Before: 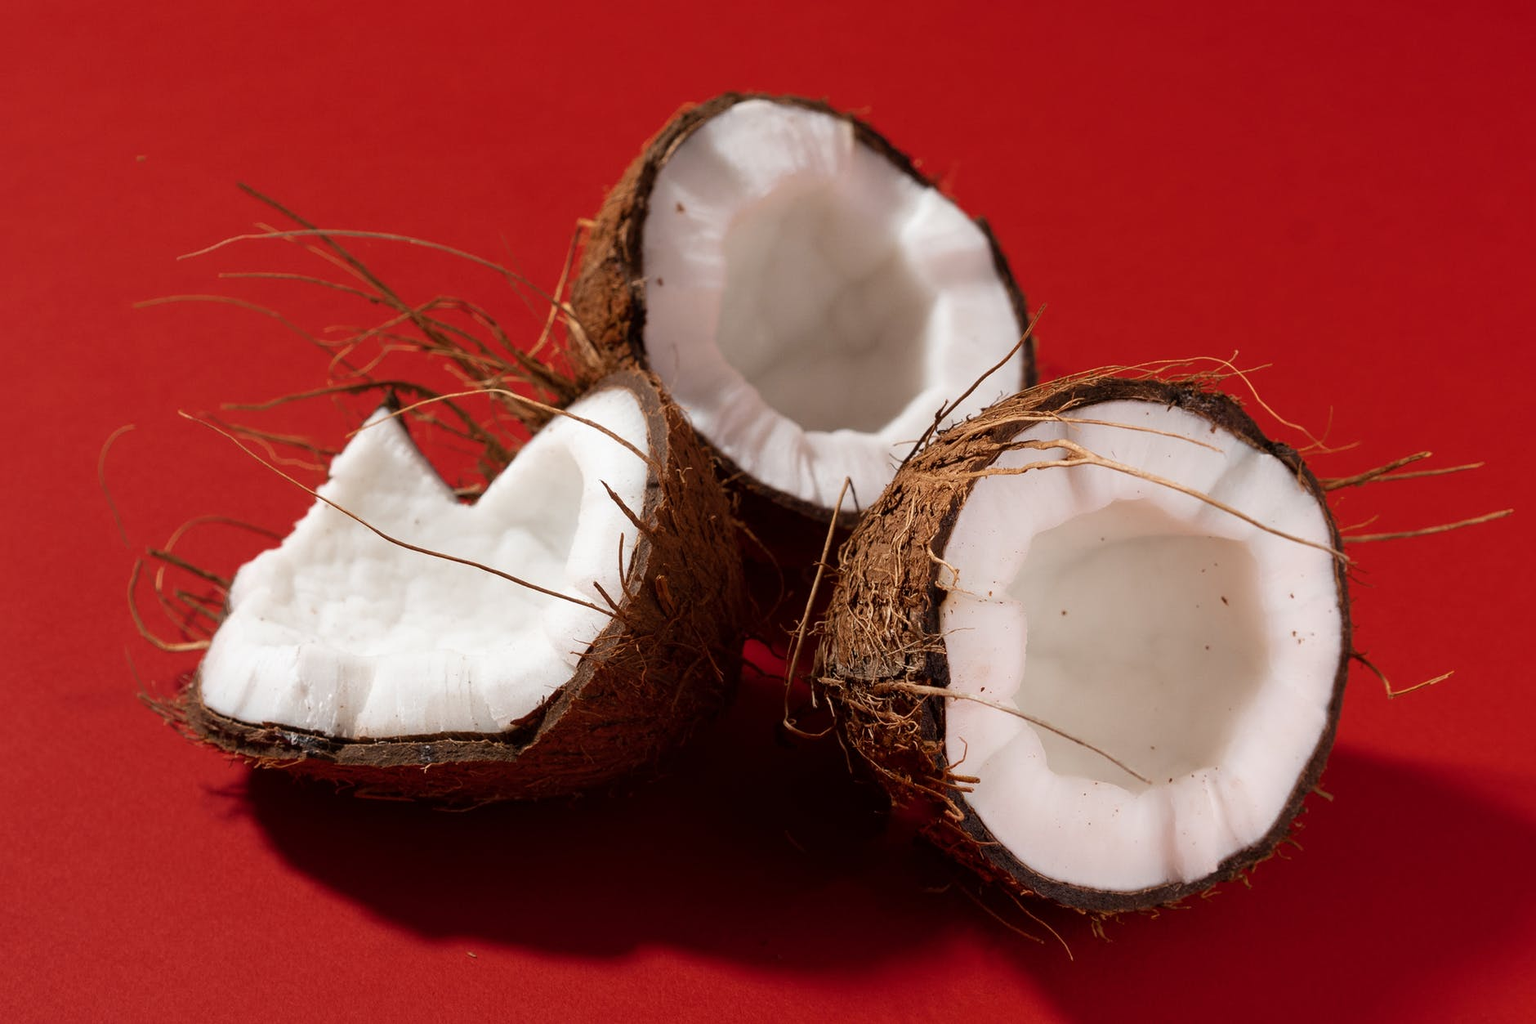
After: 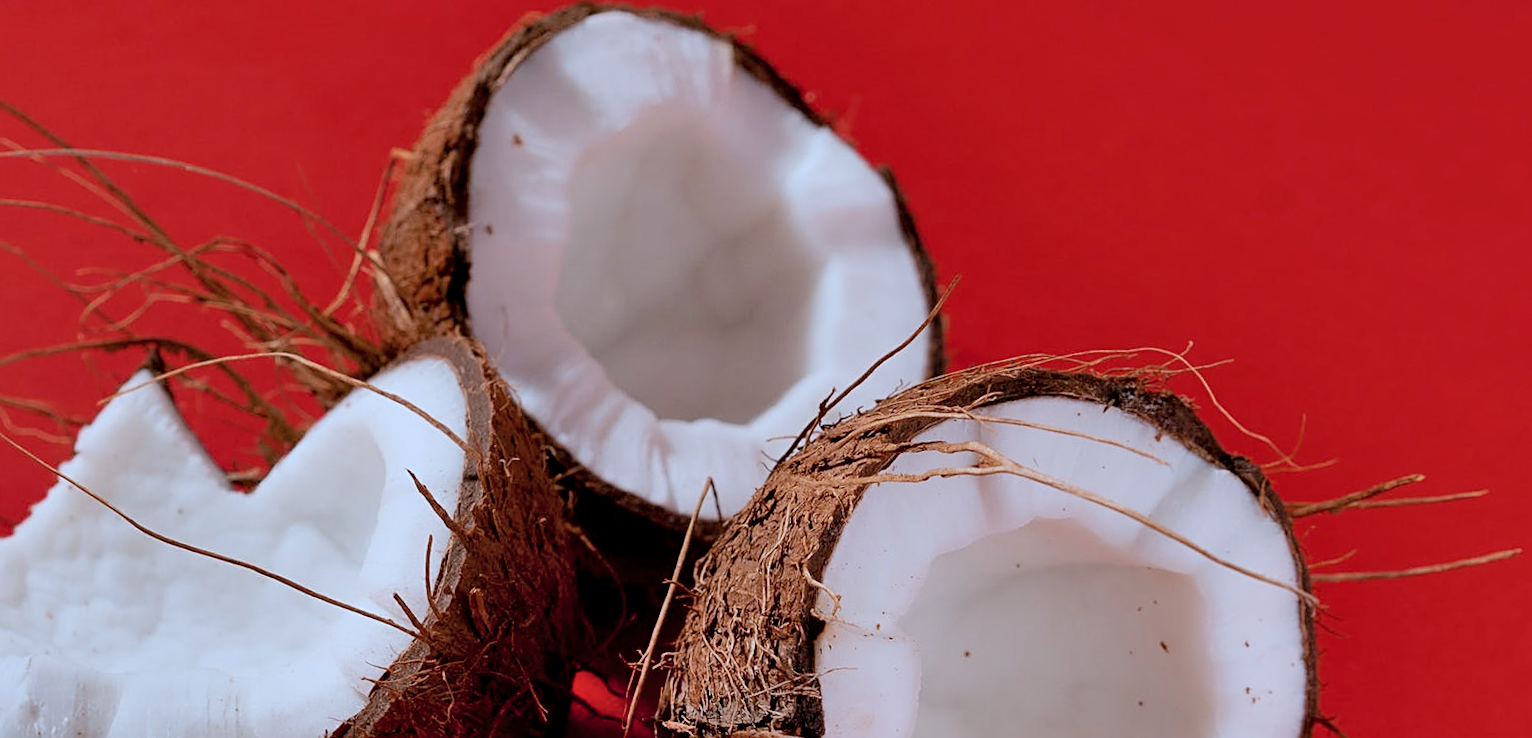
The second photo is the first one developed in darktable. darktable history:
crop: left 18.38%, top 11.092%, right 2.134%, bottom 33.217%
shadows and highlights: shadows 60, soften with gaussian
color correction: highlights a* -2.24, highlights b* -18.1
filmic rgb: middle gray luminance 18.42%, black relative exposure -10.5 EV, white relative exposure 3.4 EV, threshold 6 EV, target black luminance 0%, hardness 6.03, latitude 99%, contrast 0.847, shadows ↔ highlights balance 0.505%, add noise in highlights 0, preserve chrominance max RGB, color science v3 (2019), use custom middle-gray values true, iterations of high-quality reconstruction 0, contrast in highlights soft, enable highlight reconstruction true
sharpen: on, module defaults
exposure: black level correction 0.005, exposure 0.286 EV, compensate highlight preservation false
rotate and perspective: rotation 2.27°, automatic cropping off
color balance: mode lift, gamma, gain (sRGB)
